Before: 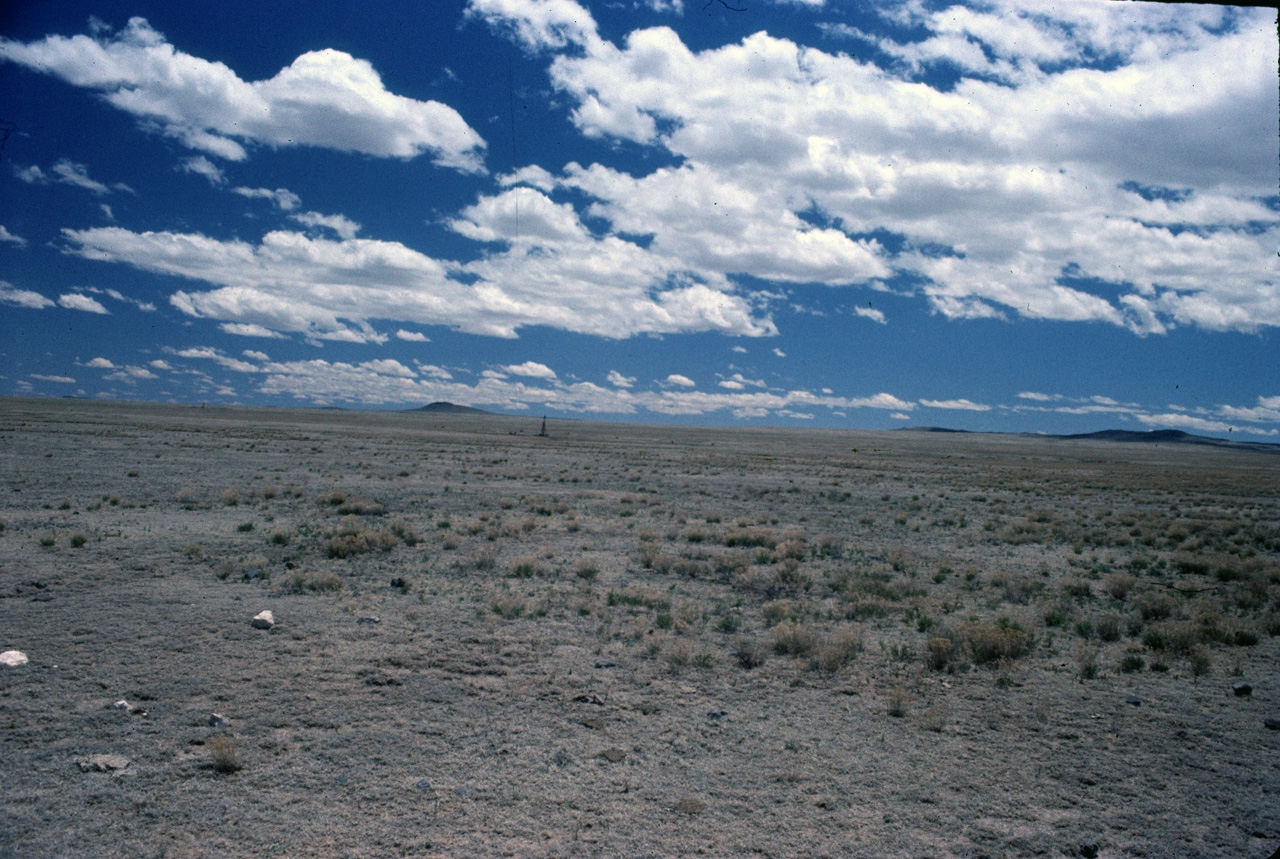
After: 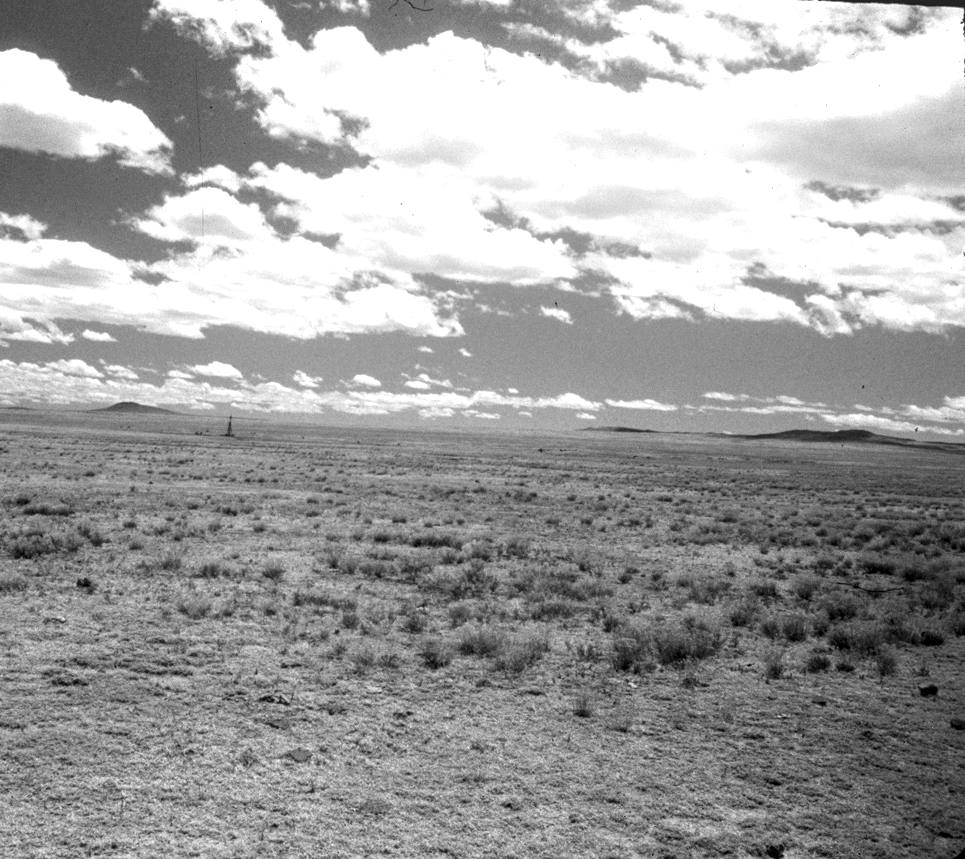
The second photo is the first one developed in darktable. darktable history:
exposure: exposure 0.999 EV, compensate highlight preservation false
monochrome: on, module defaults
local contrast: on, module defaults
crop and rotate: left 24.6%
shadows and highlights: shadows -70, highlights 35, soften with gaussian
